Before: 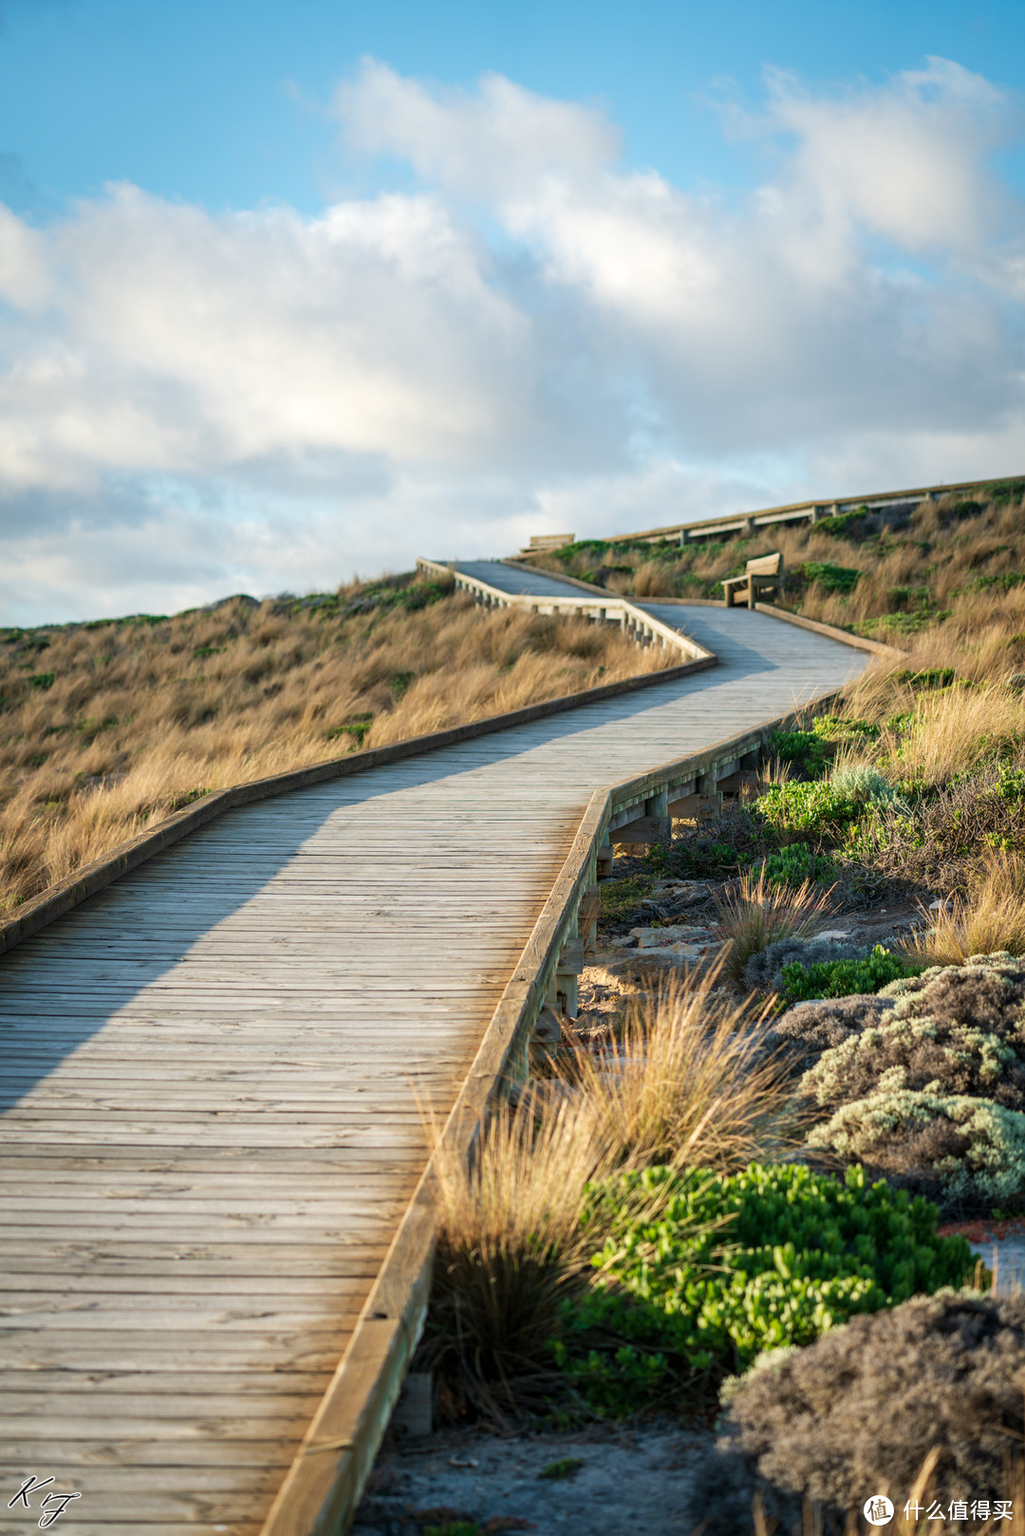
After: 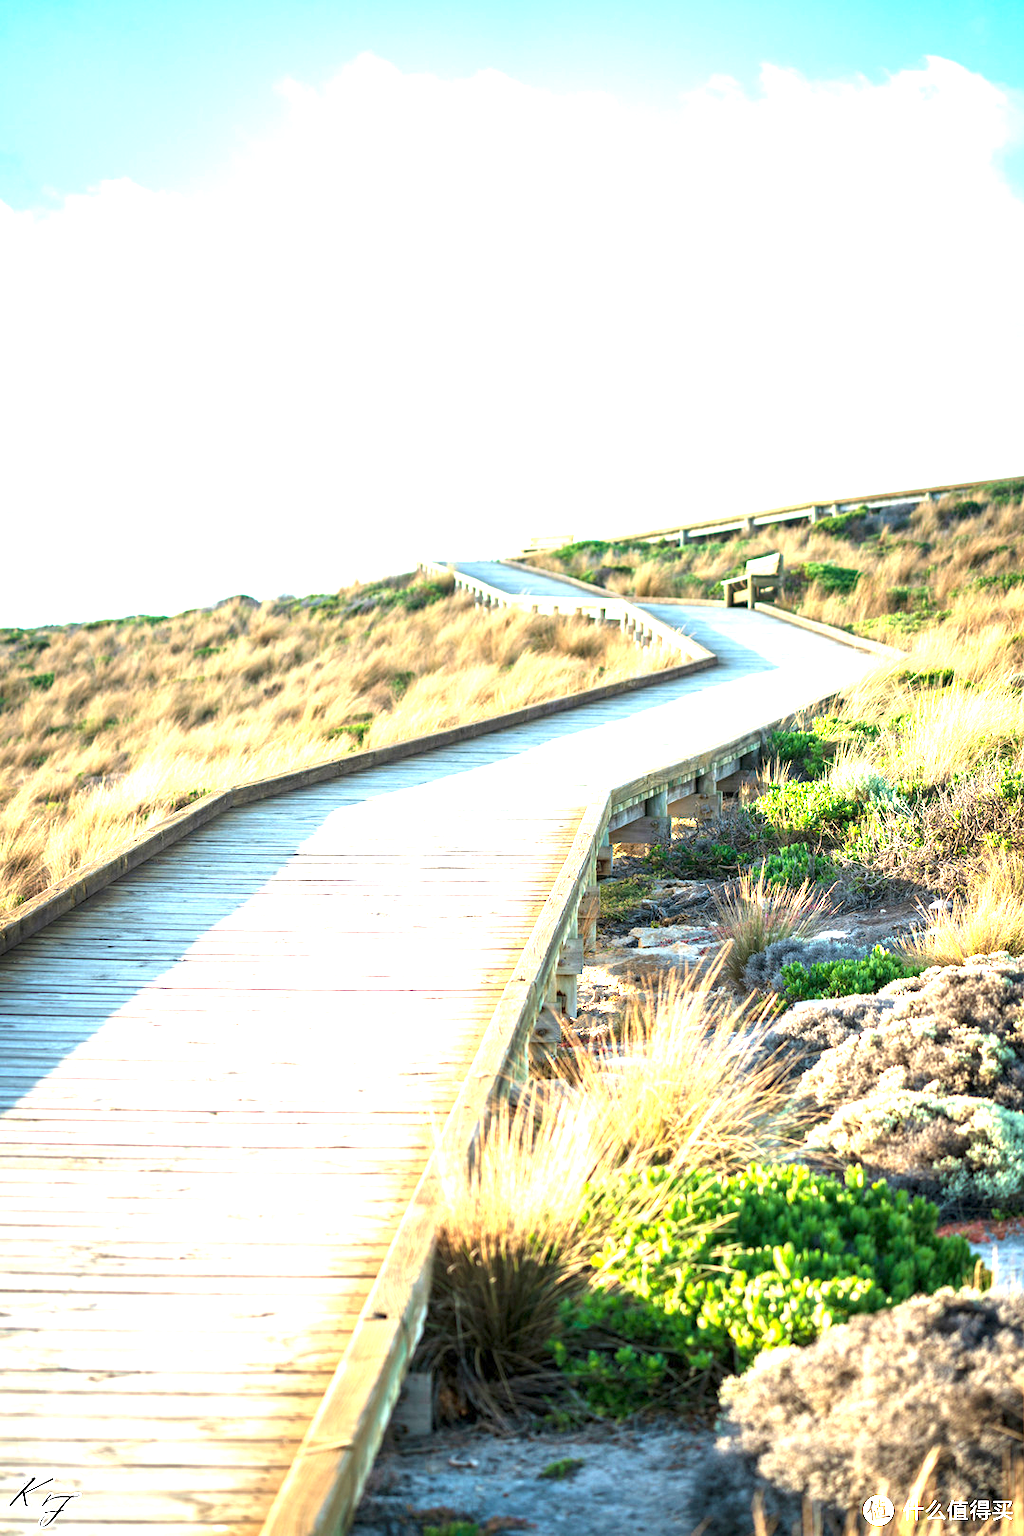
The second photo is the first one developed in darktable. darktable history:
exposure: exposure 2.049 EV, compensate highlight preservation false
